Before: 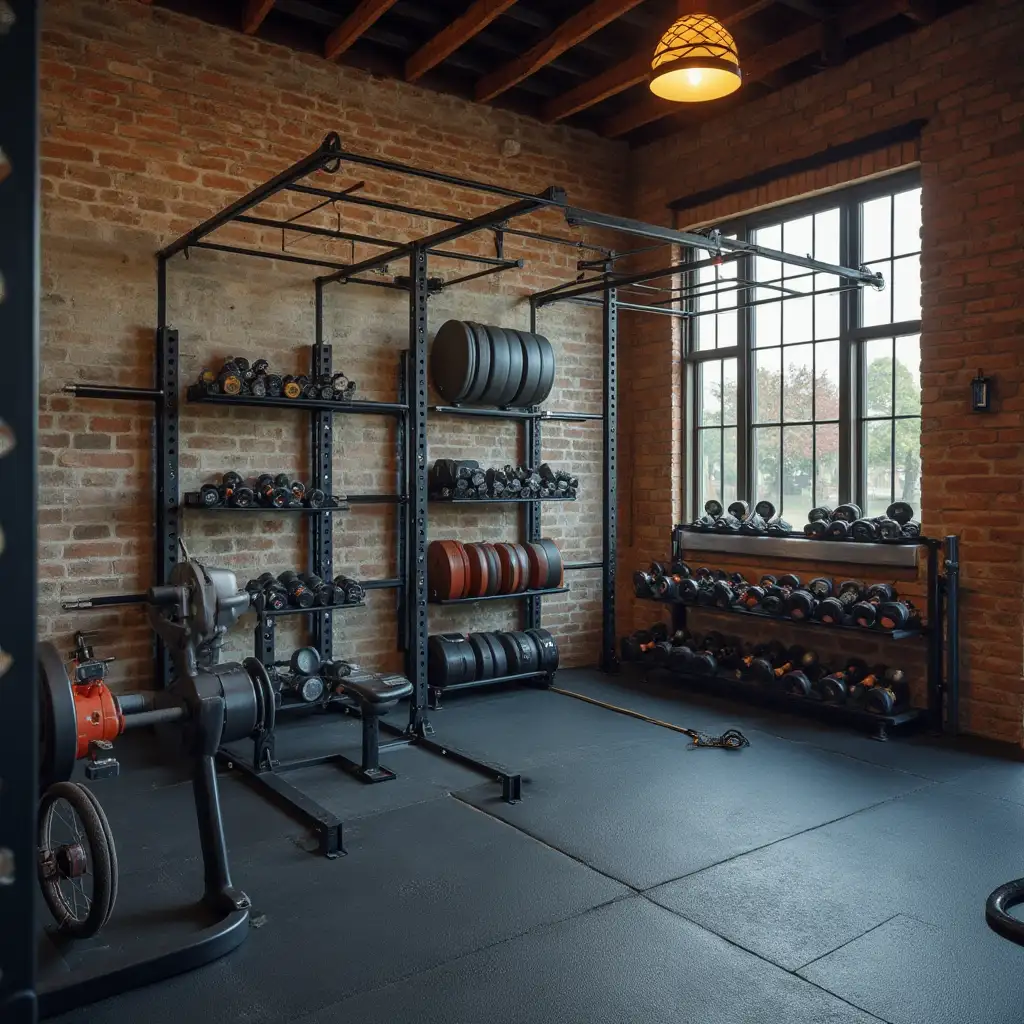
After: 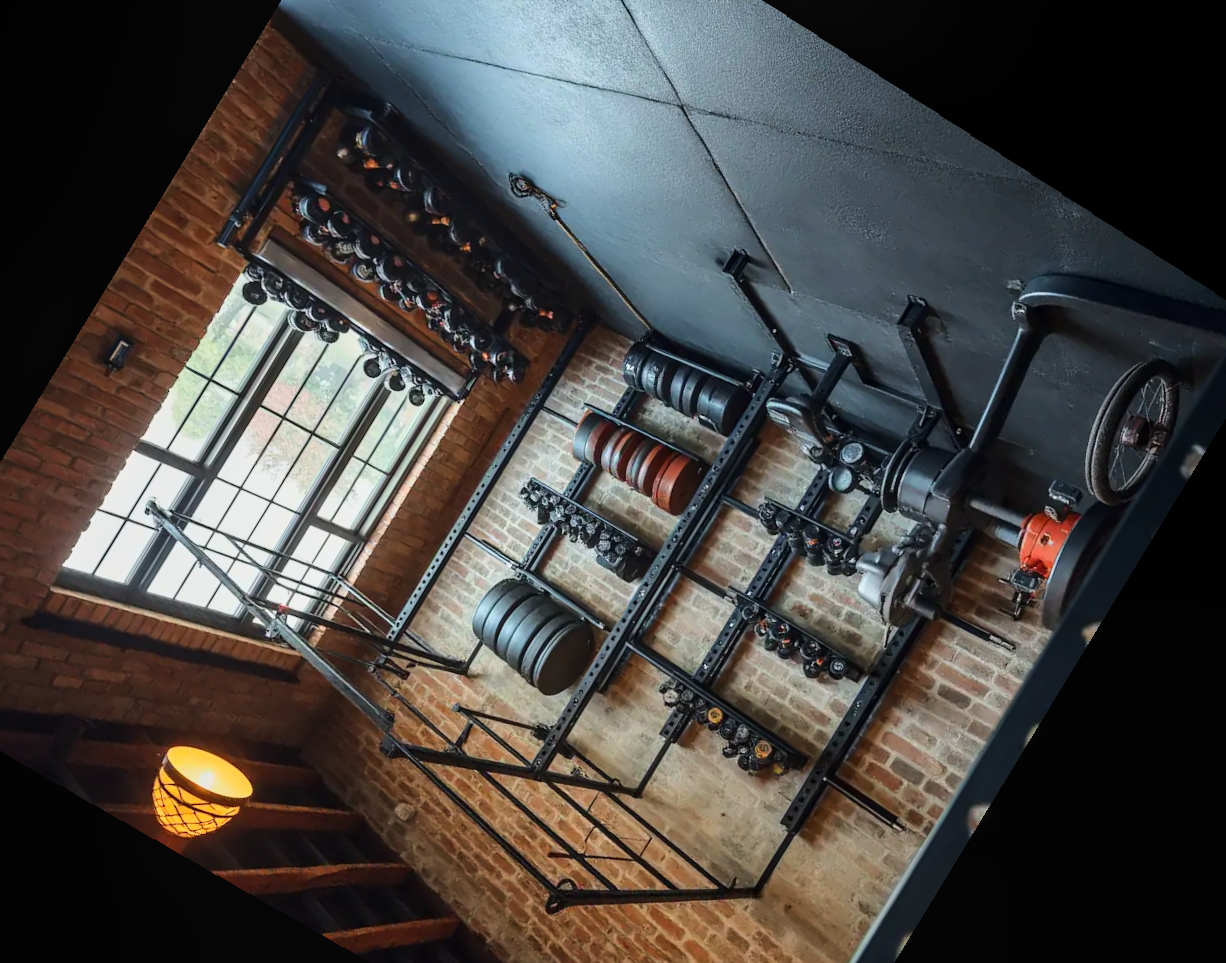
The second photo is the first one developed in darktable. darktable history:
crop and rotate: angle 148.68°, left 9.111%, top 15.603%, right 4.588%, bottom 17.041%
local contrast: detail 110%
rotate and perspective: lens shift (horizontal) -0.055, automatic cropping off
base curve: curves: ch0 [(0, 0) (0.028, 0.03) (0.121, 0.232) (0.46, 0.748) (0.859, 0.968) (1, 1)]
